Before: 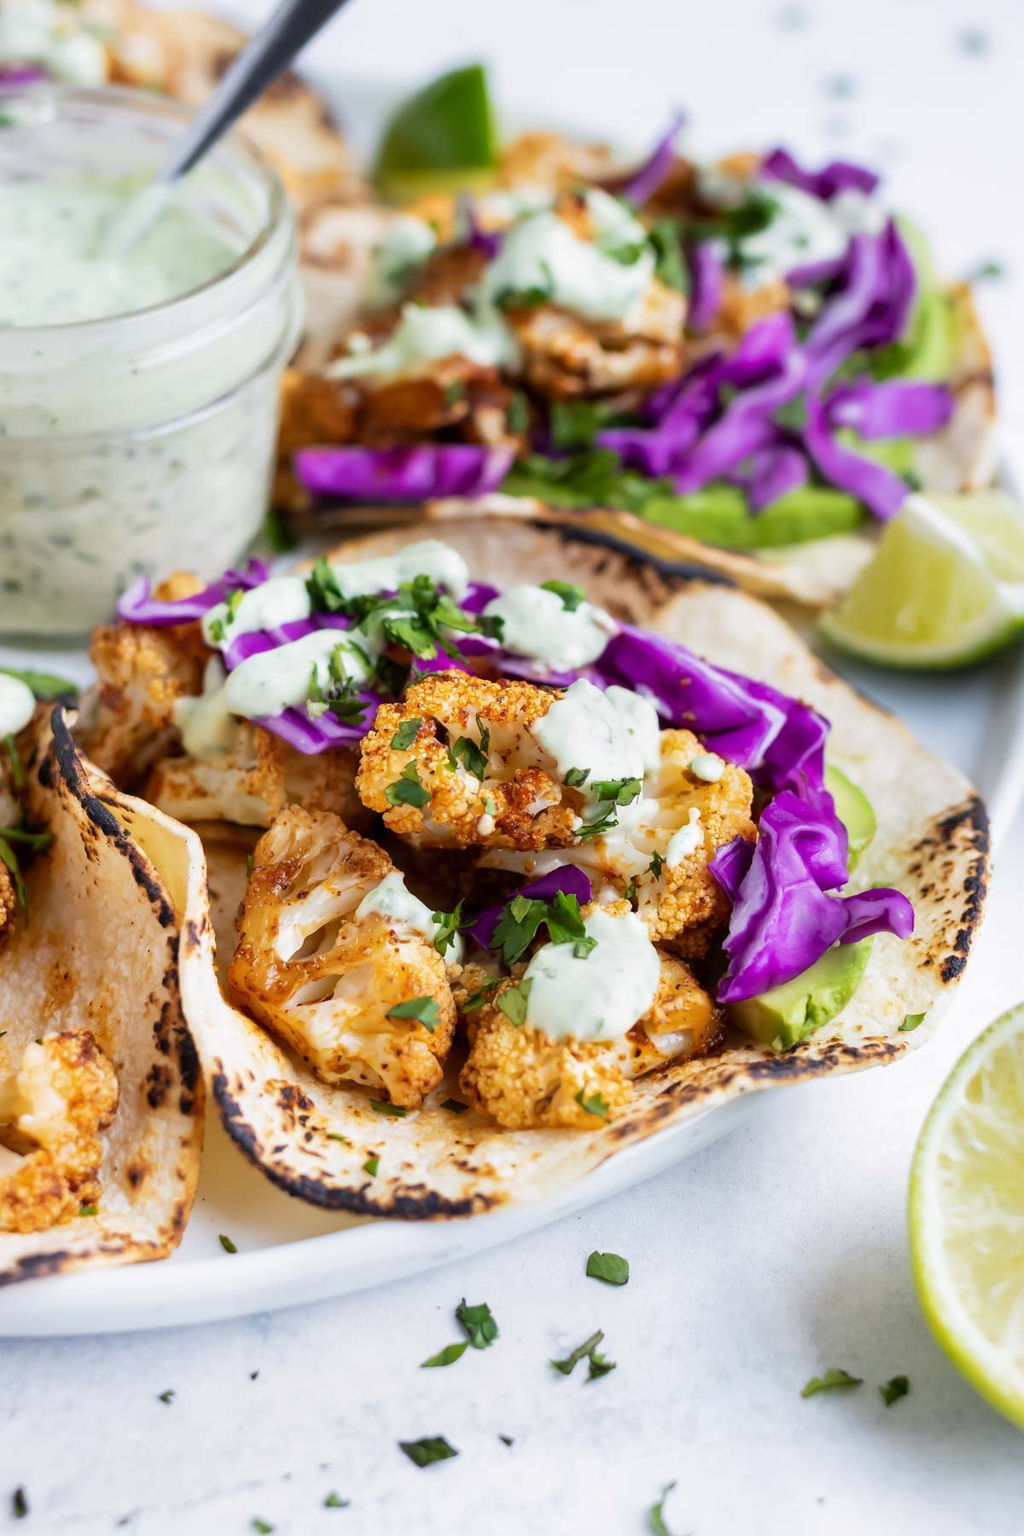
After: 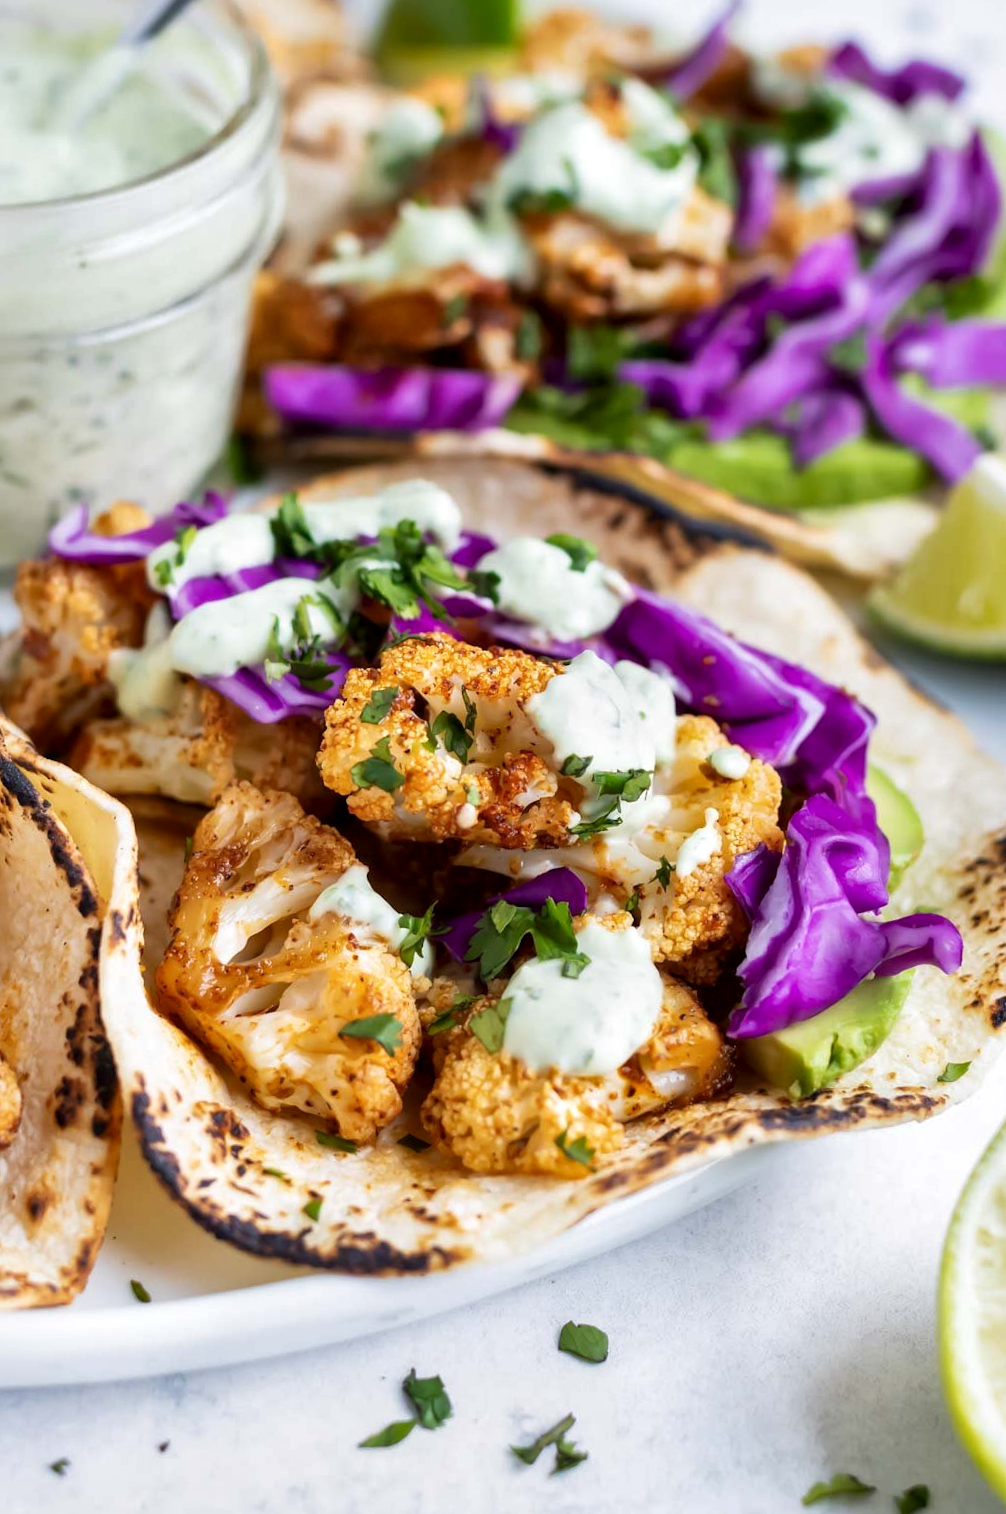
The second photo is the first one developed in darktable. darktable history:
crop and rotate: angle -2.88°, left 5.179%, top 5.219%, right 4.737%, bottom 4.41%
local contrast: mode bilateral grid, contrast 19, coarseness 50, detail 138%, midtone range 0.2
